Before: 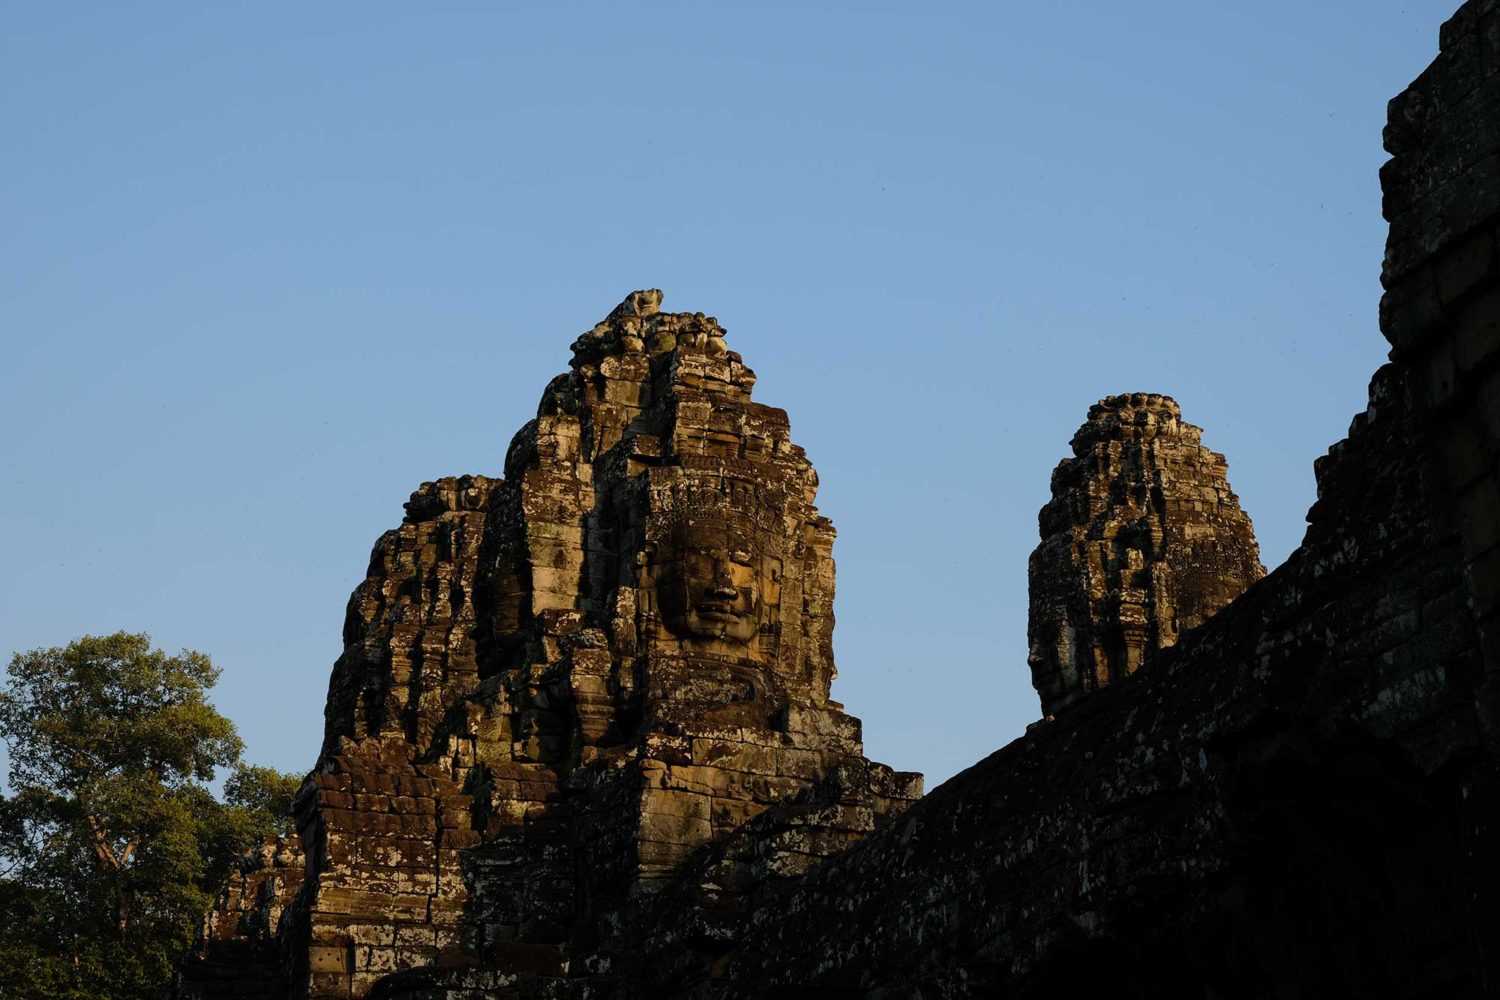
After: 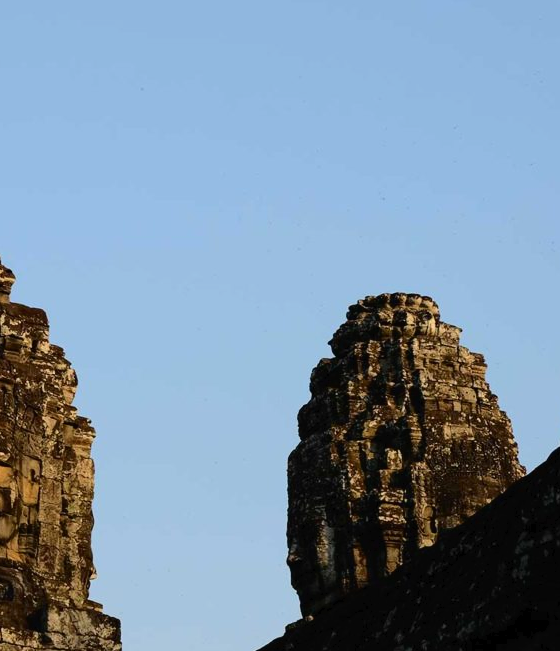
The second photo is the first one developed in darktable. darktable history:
crop and rotate: left 49.446%, top 10.089%, right 13.182%, bottom 24.751%
tone curve: curves: ch0 [(0, 0) (0.003, 0.015) (0.011, 0.019) (0.025, 0.026) (0.044, 0.041) (0.069, 0.057) (0.1, 0.085) (0.136, 0.116) (0.177, 0.158) (0.224, 0.215) (0.277, 0.286) (0.335, 0.367) (0.399, 0.452) (0.468, 0.534) (0.543, 0.612) (0.623, 0.698) (0.709, 0.775) (0.801, 0.858) (0.898, 0.928) (1, 1)], color space Lab, independent channels, preserve colors none
